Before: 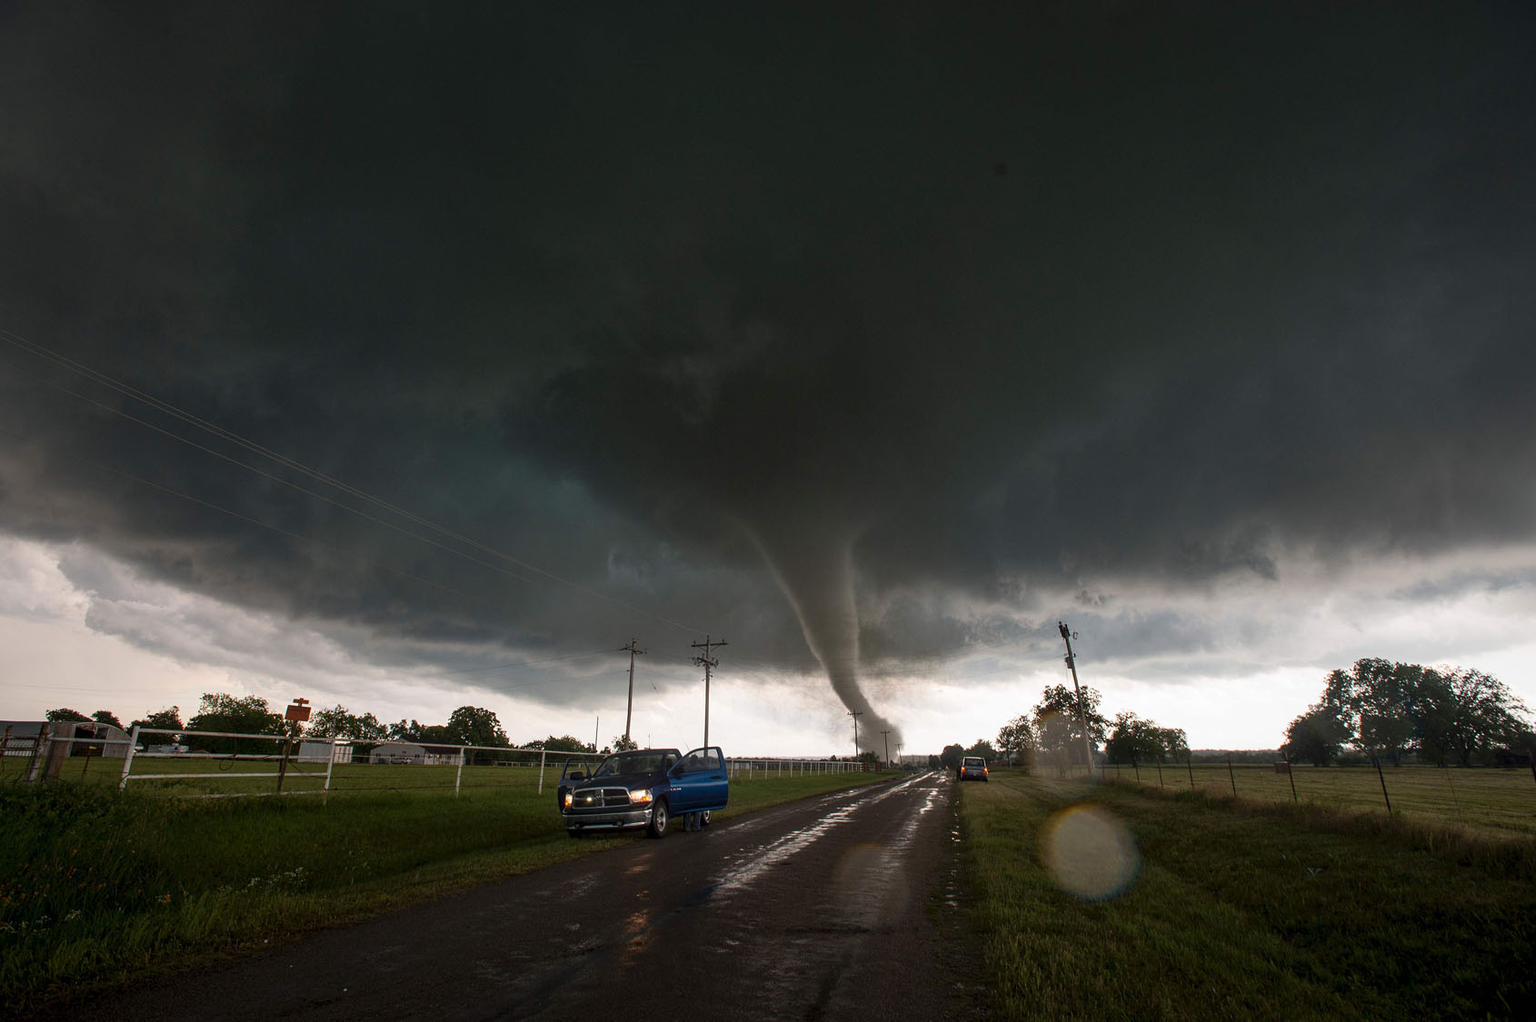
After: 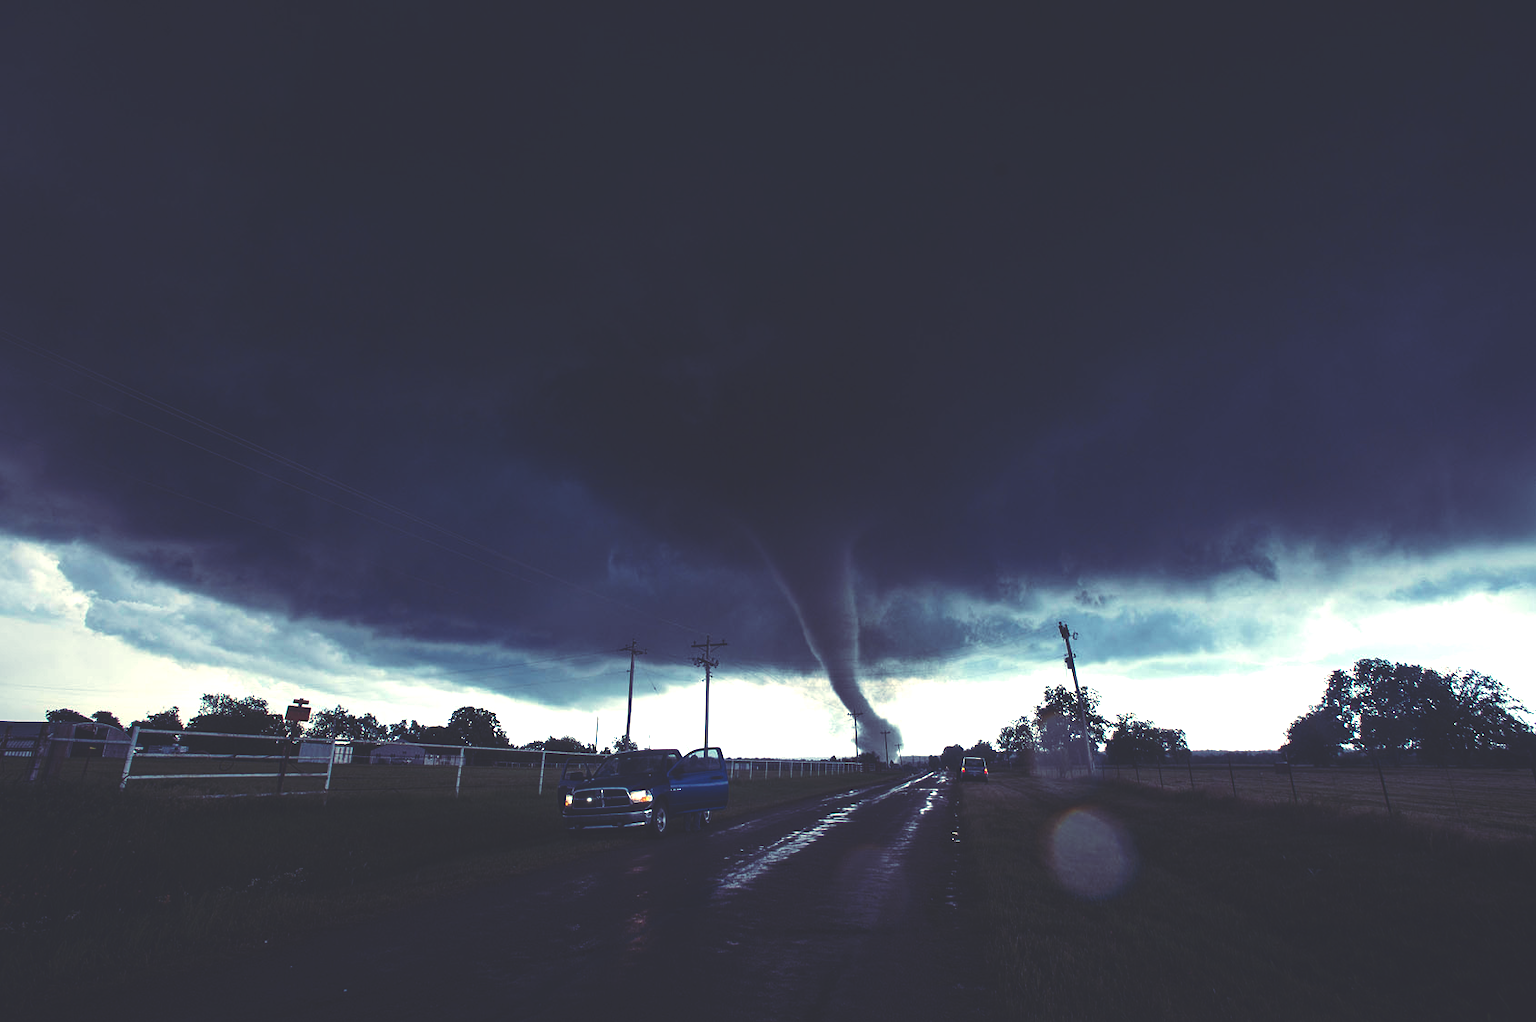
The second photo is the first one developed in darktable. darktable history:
tone equalizer: -8 EV -0.75 EV, -7 EV -0.7 EV, -6 EV -0.6 EV, -5 EV -0.4 EV, -3 EV 0.4 EV, -2 EV 0.6 EV, -1 EV 0.7 EV, +0 EV 0.75 EV, edges refinement/feathering 500, mask exposure compensation -1.57 EV, preserve details no
rgb curve: curves: ch0 [(0, 0.186) (0.314, 0.284) (0.576, 0.466) (0.805, 0.691) (0.936, 0.886)]; ch1 [(0, 0.186) (0.314, 0.284) (0.581, 0.534) (0.771, 0.746) (0.936, 0.958)]; ch2 [(0, 0.216) (0.275, 0.39) (1, 1)], mode RGB, independent channels, compensate middle gray true, preserve colors none
